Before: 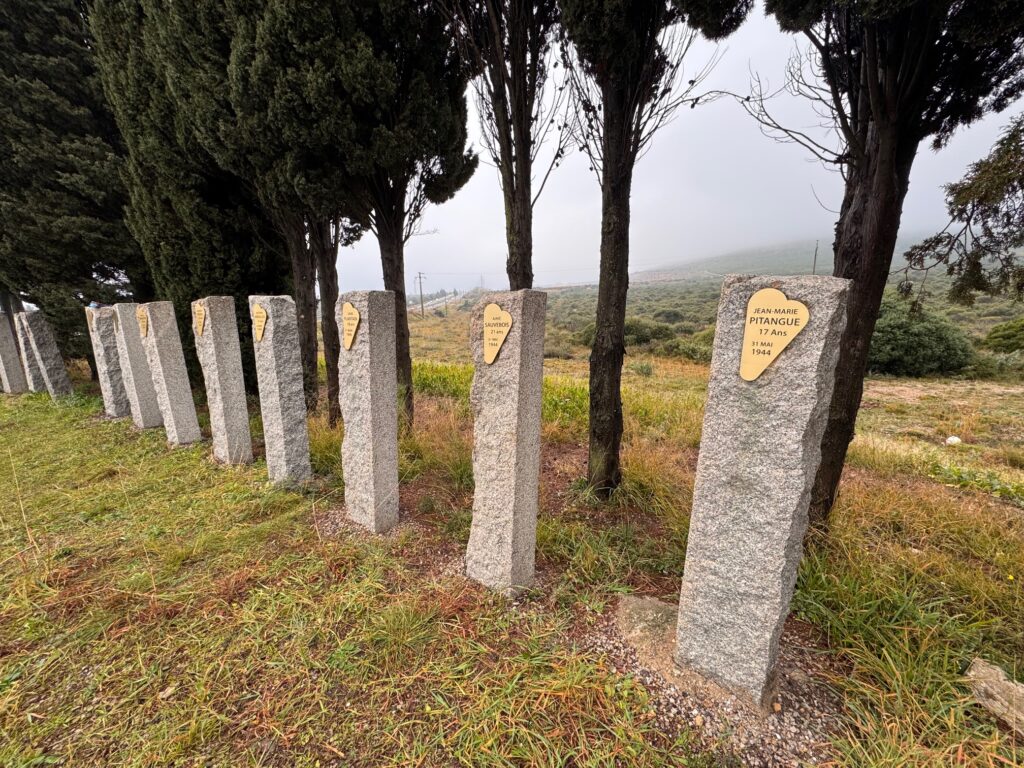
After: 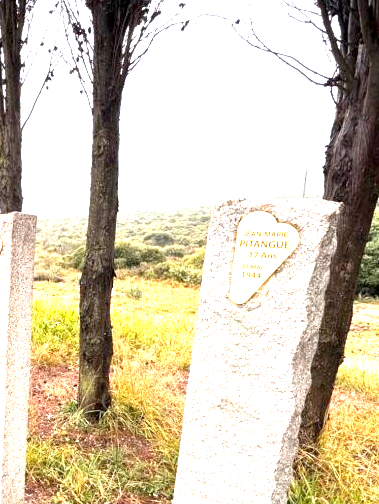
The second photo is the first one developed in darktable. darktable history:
crop and rotate: left 49.878%, top 10.119%, right 13.069%, bottom 24.228%
exposure: black level correction 0.001, exposure 1.996 EV, compensate highlight preservation false
